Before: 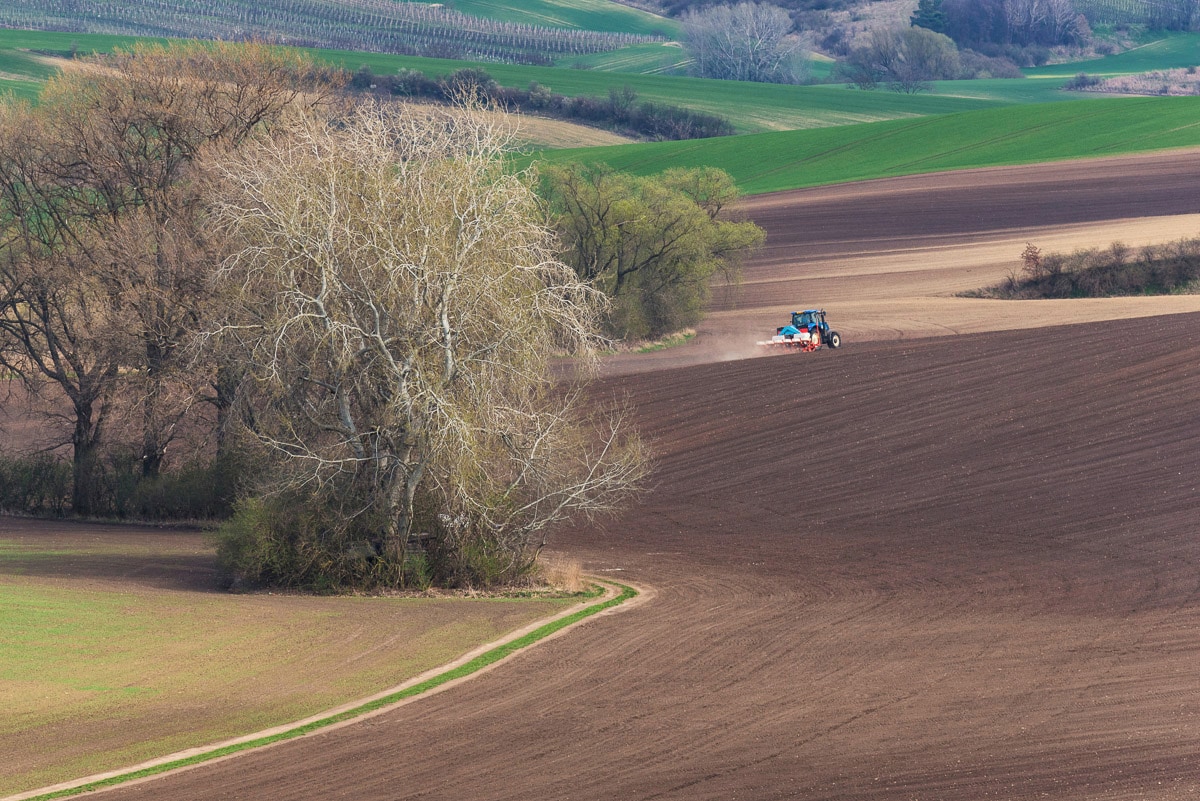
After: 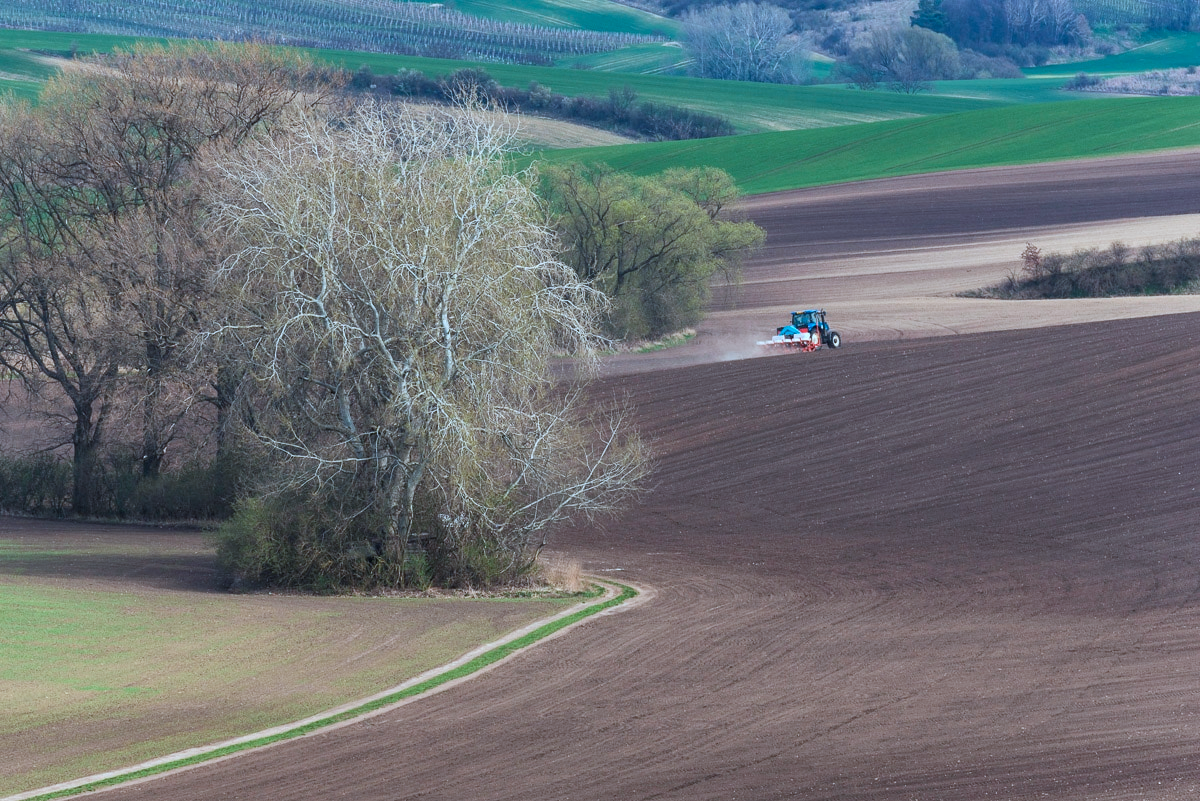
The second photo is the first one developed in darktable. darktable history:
color correction: highlights a* -9.34, highlights b* -22.95
